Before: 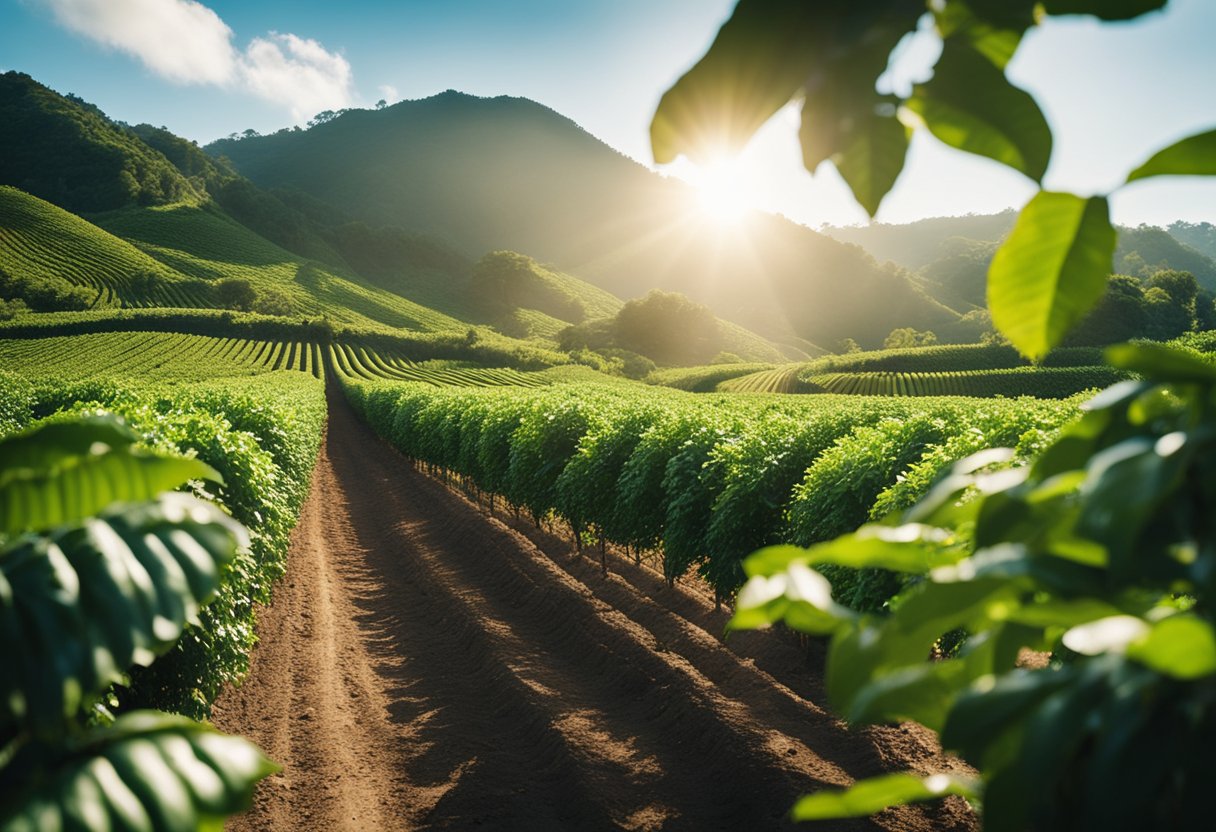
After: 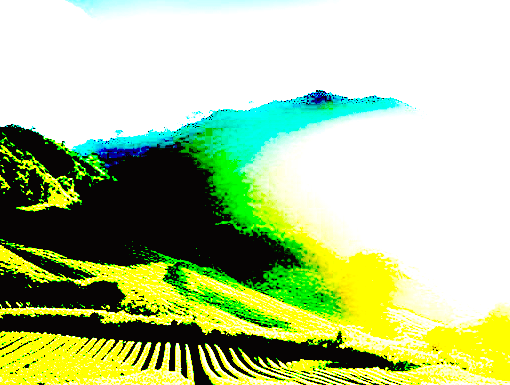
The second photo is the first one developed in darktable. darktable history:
exposure: black level correction 0.1, exposure 3 EV, compensate highlight preservation false
base curve: curves: ch0 [(0, 0) (0.036, 0.025) (0.121, 0.166) (0.206, 0.329) (0.605, 0.79) (1, 1)], preserve colors none
crop and rotate: left 10.817%, top 0.062%, right 47.194%, bottom 53.626%
tone curve: curves: ch0 [(0, 0.013) (0.036, 0.035) (0.274, 0.288) (0.504, 0.536) (0.844, 0.84) (1, 0.97)]; ch1 [(0, 0) (0.389, 0.403) (0.462, 0.48) (0.499, 0.5) (0.524, 0.529) (0.567, 0.603) (0.626, 0.651) (0.749, 0.781) (1, 1)]; ch2 [(0, 0) (0.464, 0.478) (0.5, 0.501) (0.533, 0.539) (0.599, 0.6) (0.704, 0.732) (1, 1)], color space Lab, independent channels, preserve colors none
